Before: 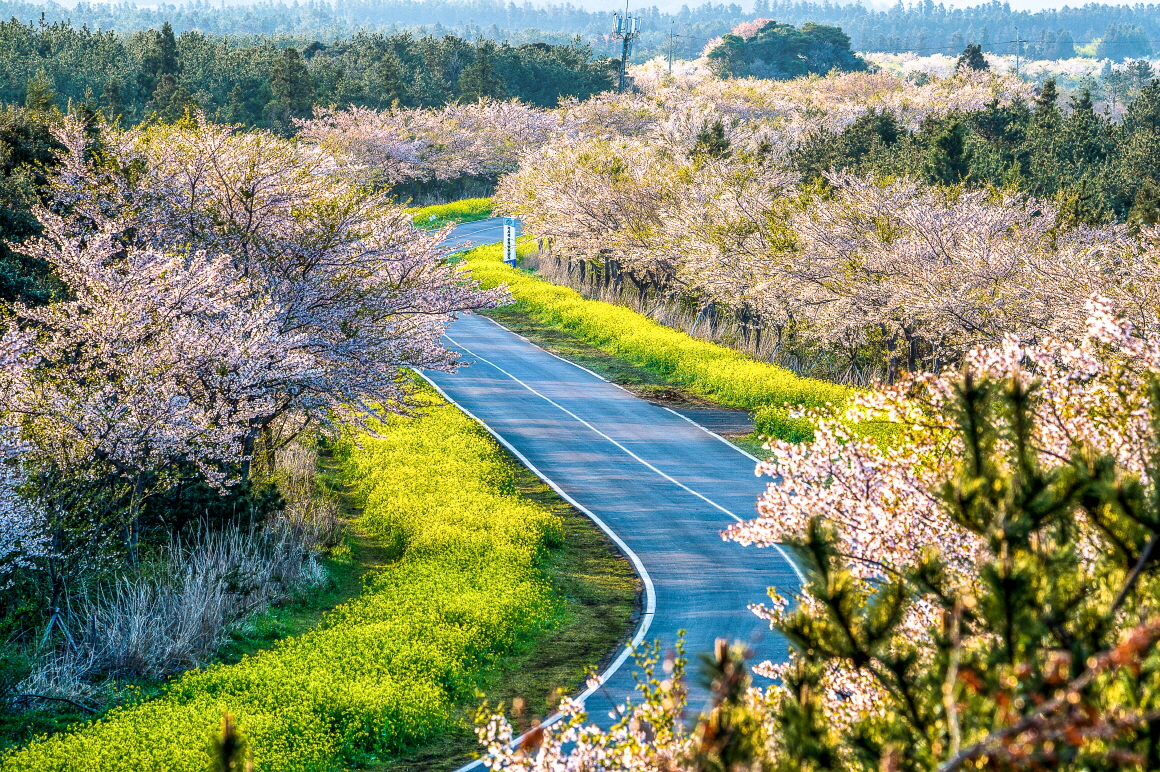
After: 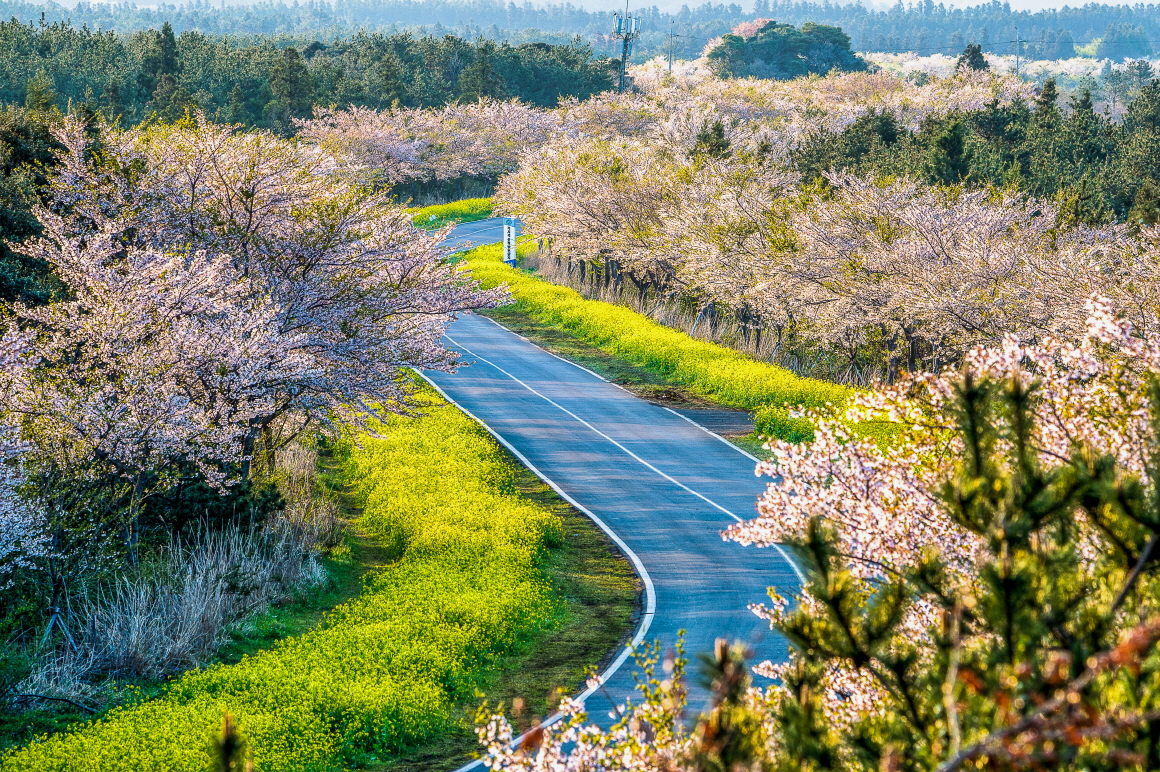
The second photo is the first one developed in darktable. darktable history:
shadows and highlights: shadows 24.96, white point adjustment -2.92, highlights -30.21
